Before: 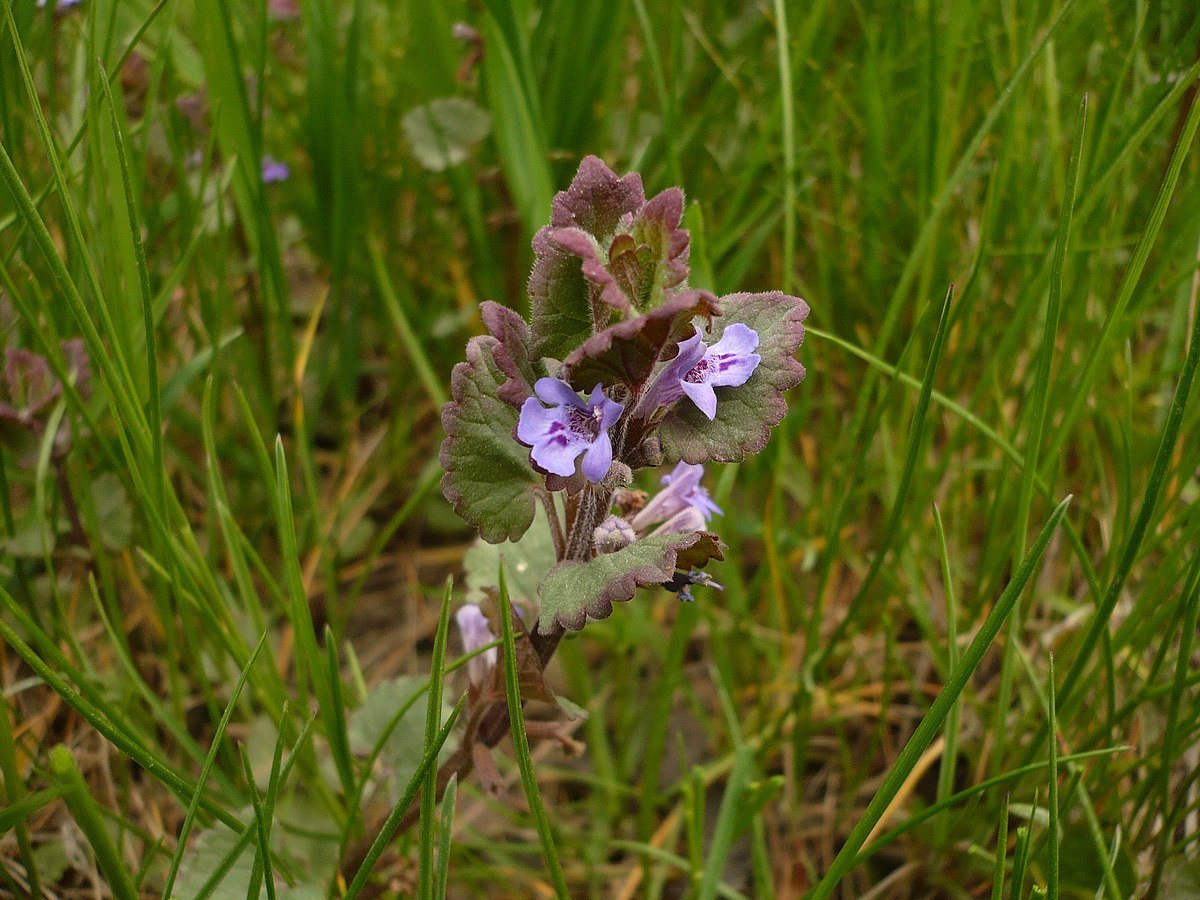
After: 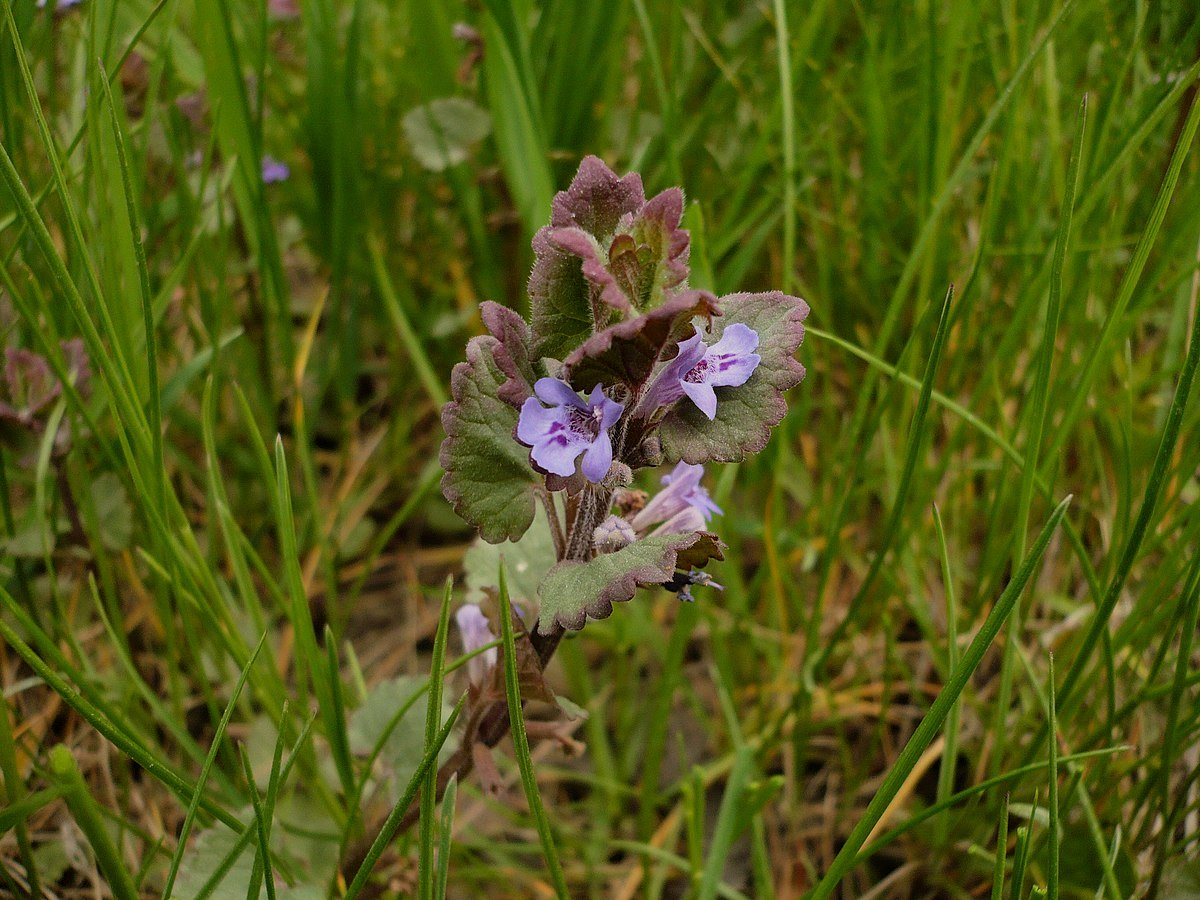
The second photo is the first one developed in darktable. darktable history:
filmic rgb: black relative exposure -7.96 EV, white relative exposure 3.97 EV, hardness 4.11, contrast 0.993, iterations of high-quality reconstruction 0
